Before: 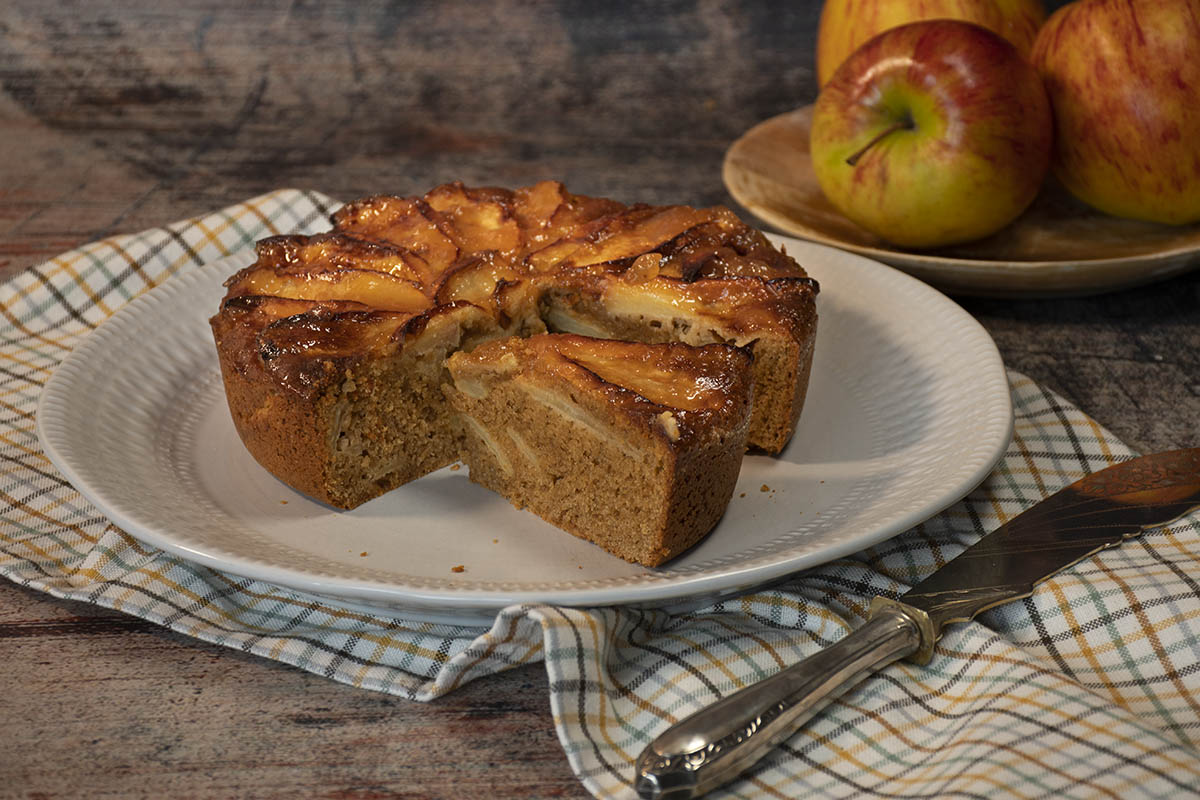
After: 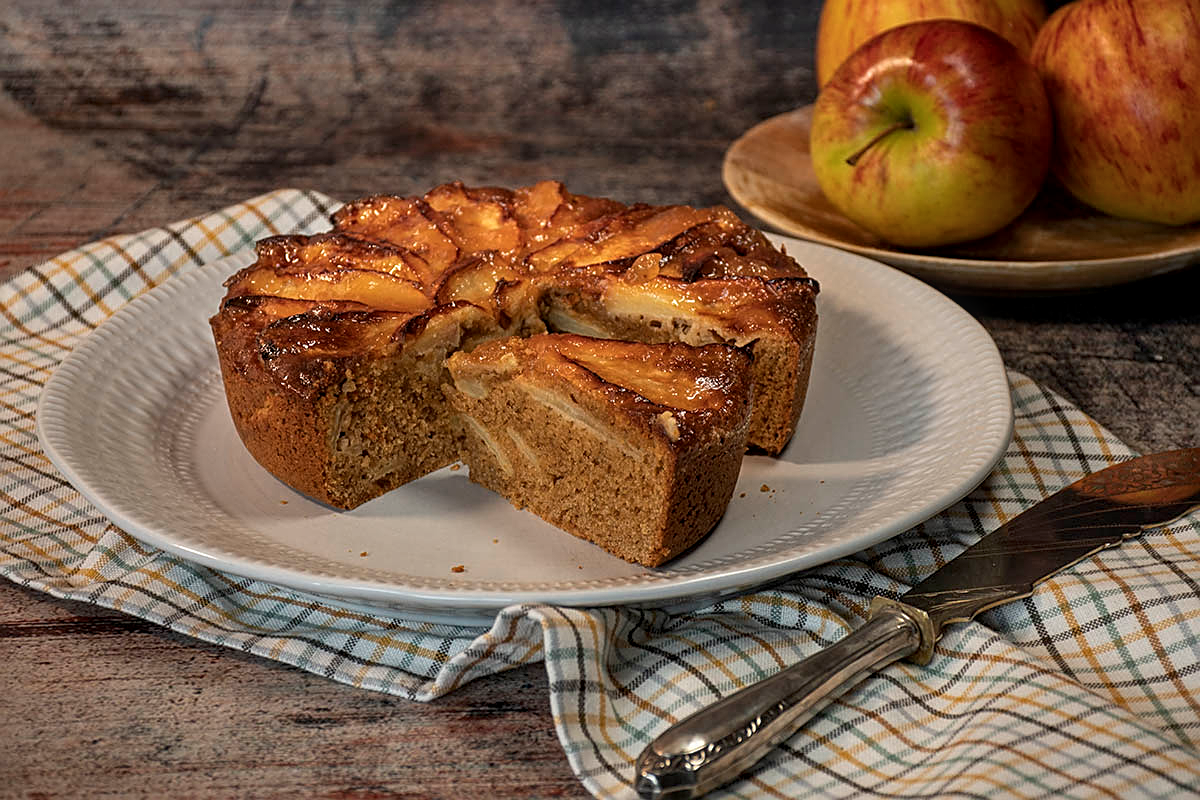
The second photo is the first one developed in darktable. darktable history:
local contrast: on, module defaults
sharpen: on, module defaults
color balance rgb: linear chroma grading › global chroma 1.5%, linear chroma grading › mid-tones -1%, perceptual saturation grading › global saturation -3%, perceptual saturation grading › shadows -2%
